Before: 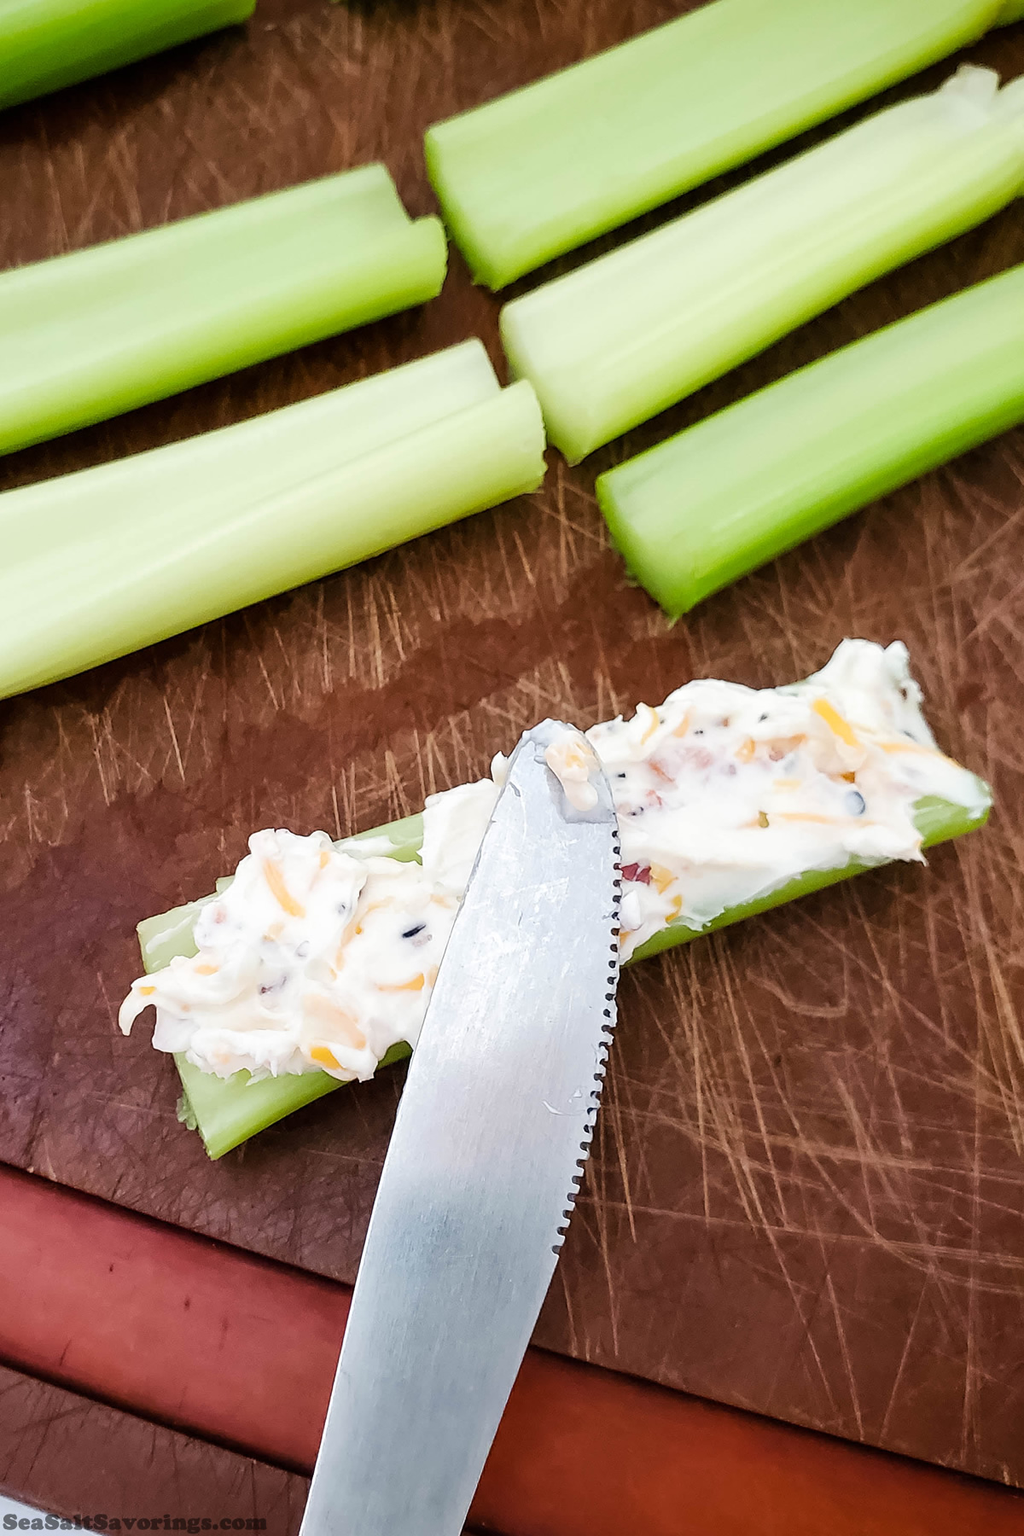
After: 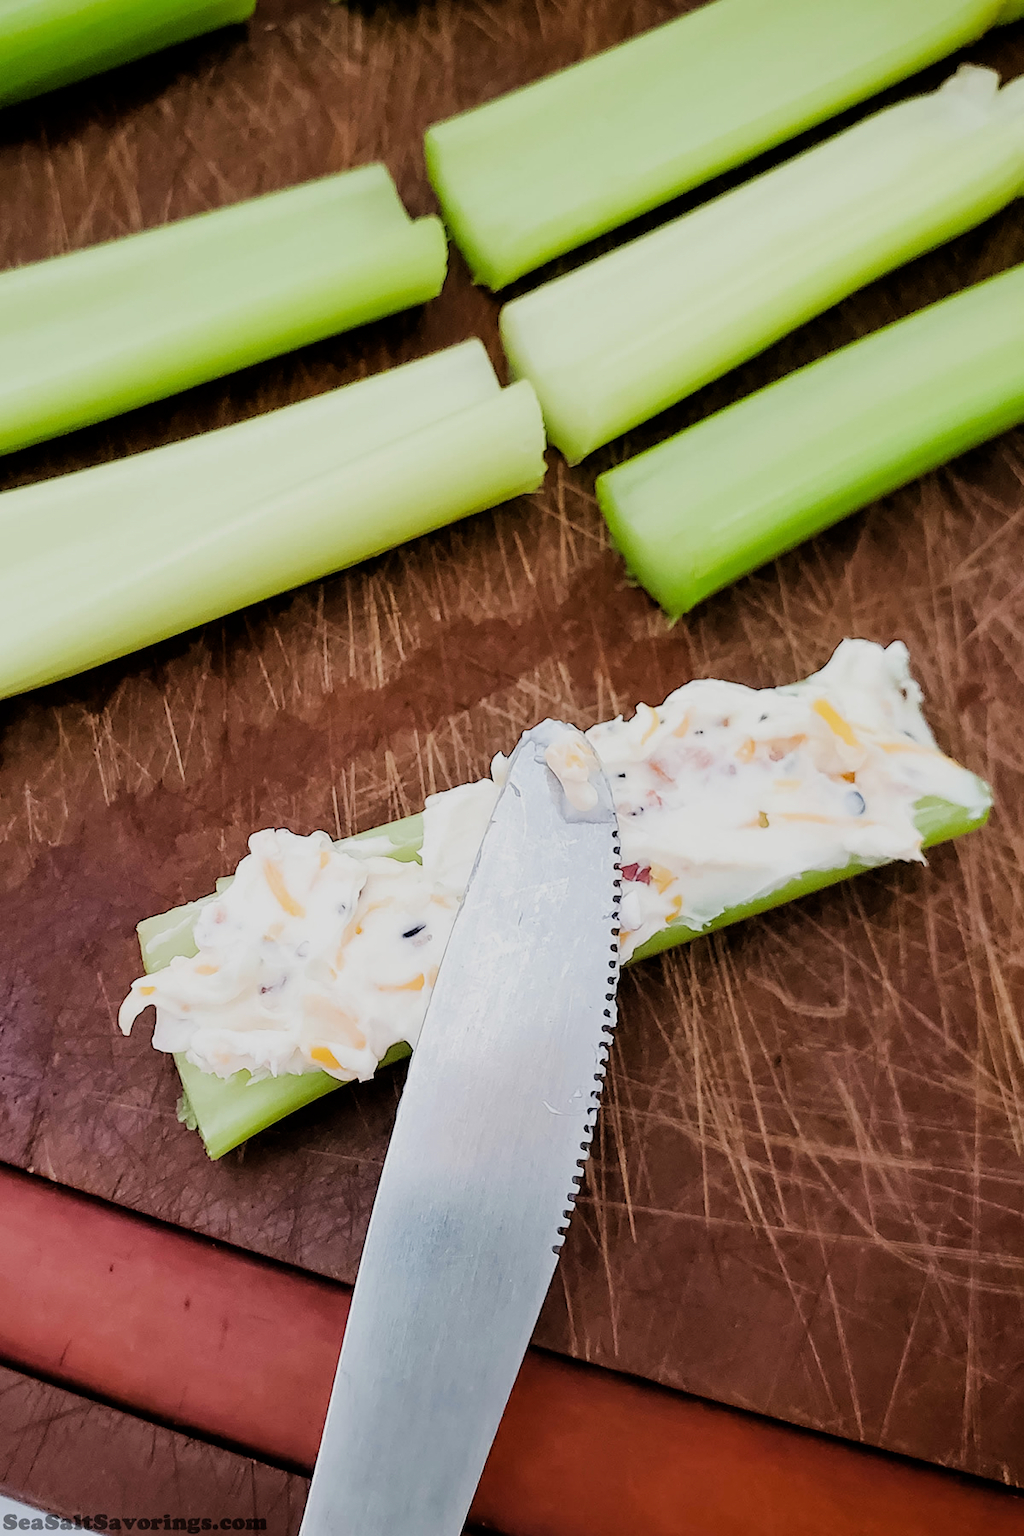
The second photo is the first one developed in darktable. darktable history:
filmic rgb: black relative exposure -7.93 EV, white relative exposure 4.12 EV, hardness 4.03, latitude 51.22%, contrast 1.01, shadows ↔ highlights balance 5.5%
